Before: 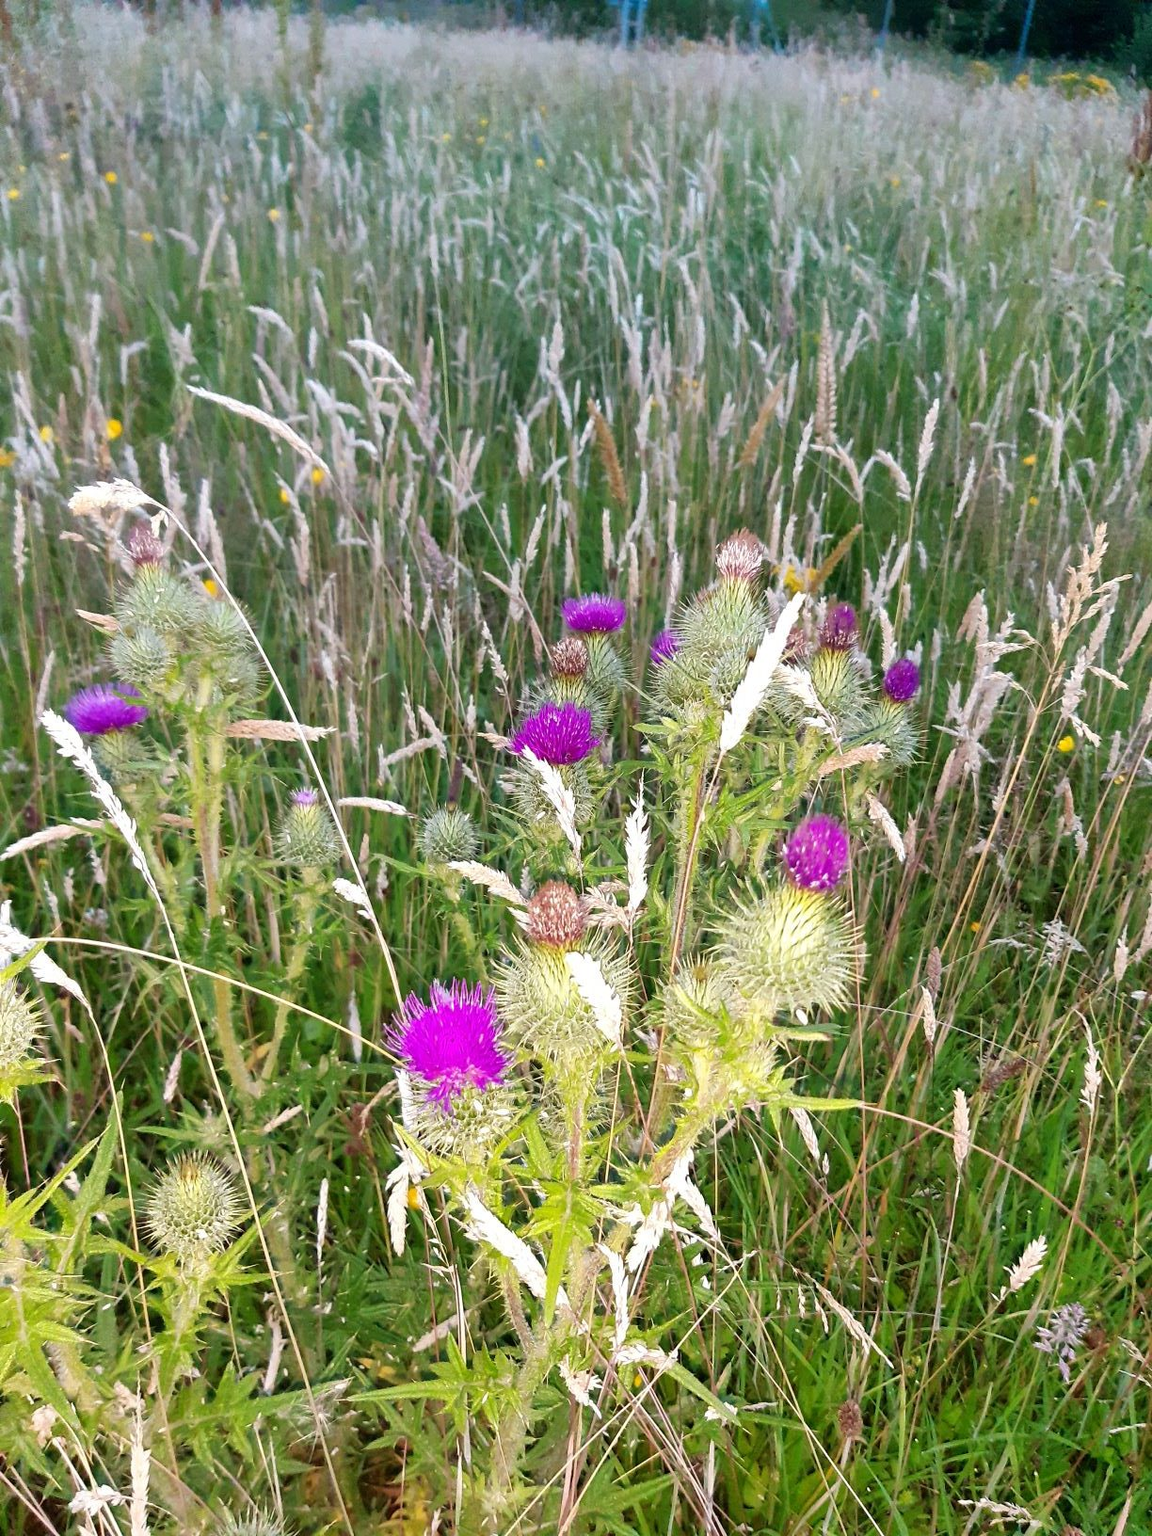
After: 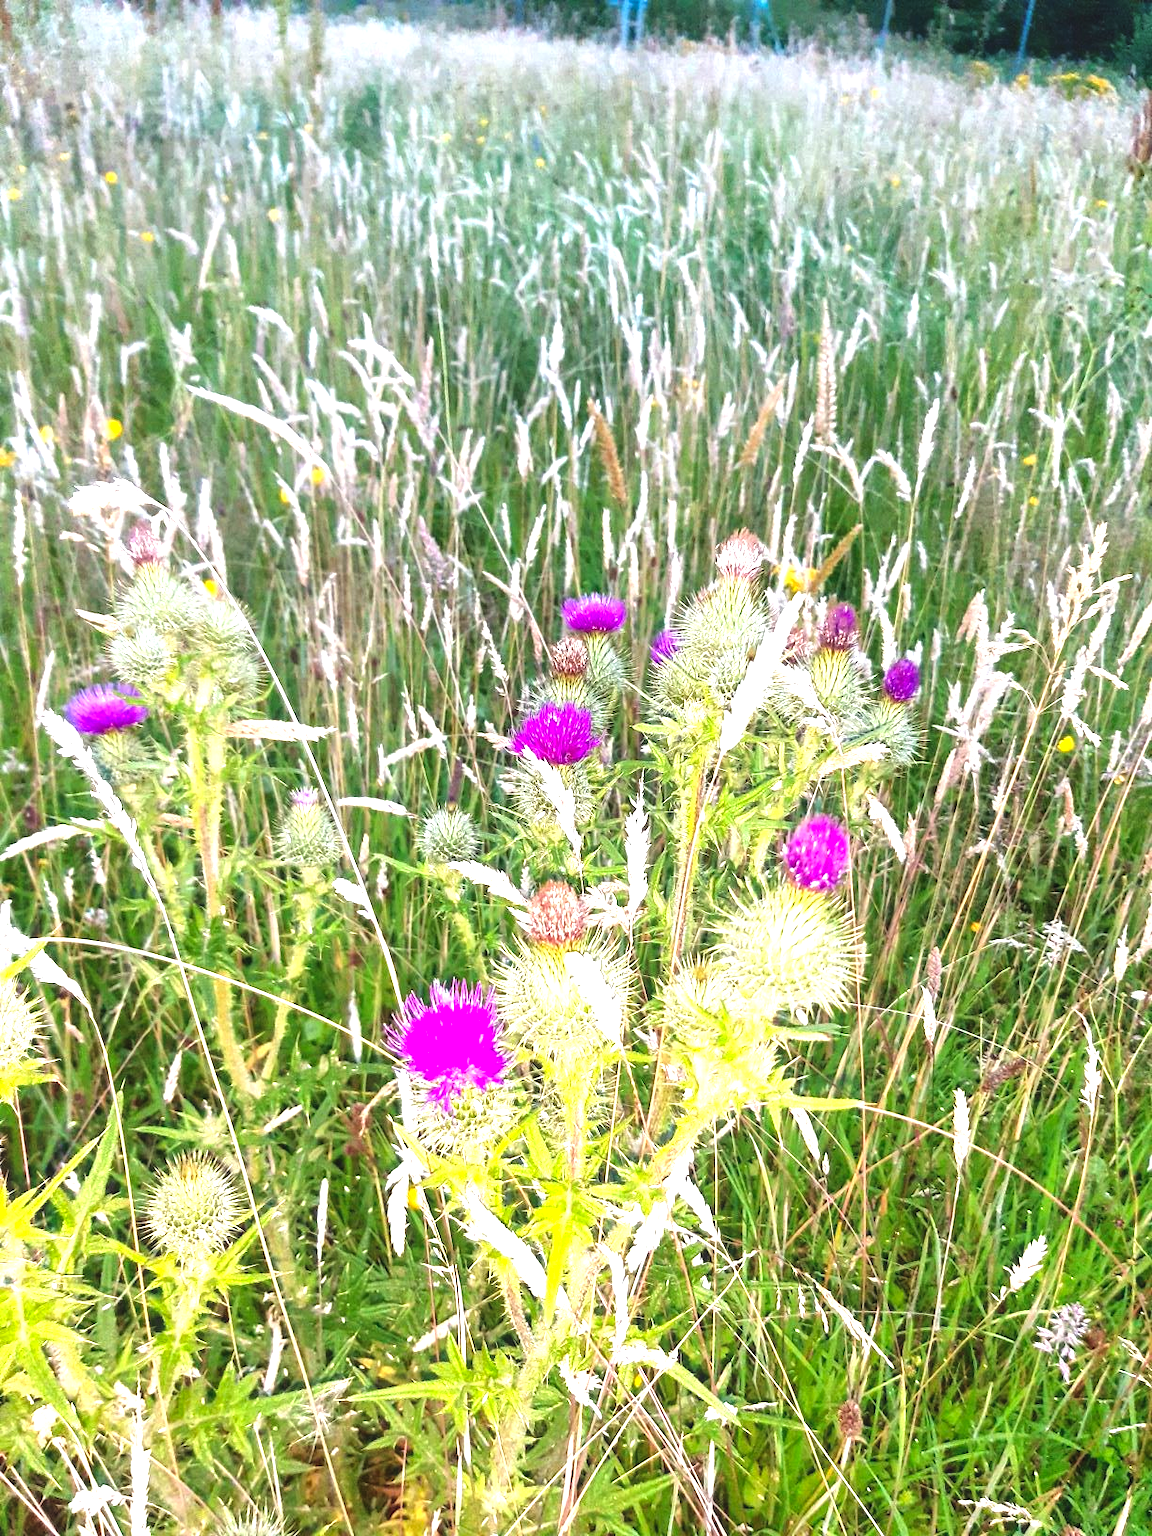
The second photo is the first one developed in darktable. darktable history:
local contrast: on, module defaults
exposure: black level correction -0.005, exposure 1.003 EV, compensate highlight preservation false
contrast brightness saturation: saturation 0.103
